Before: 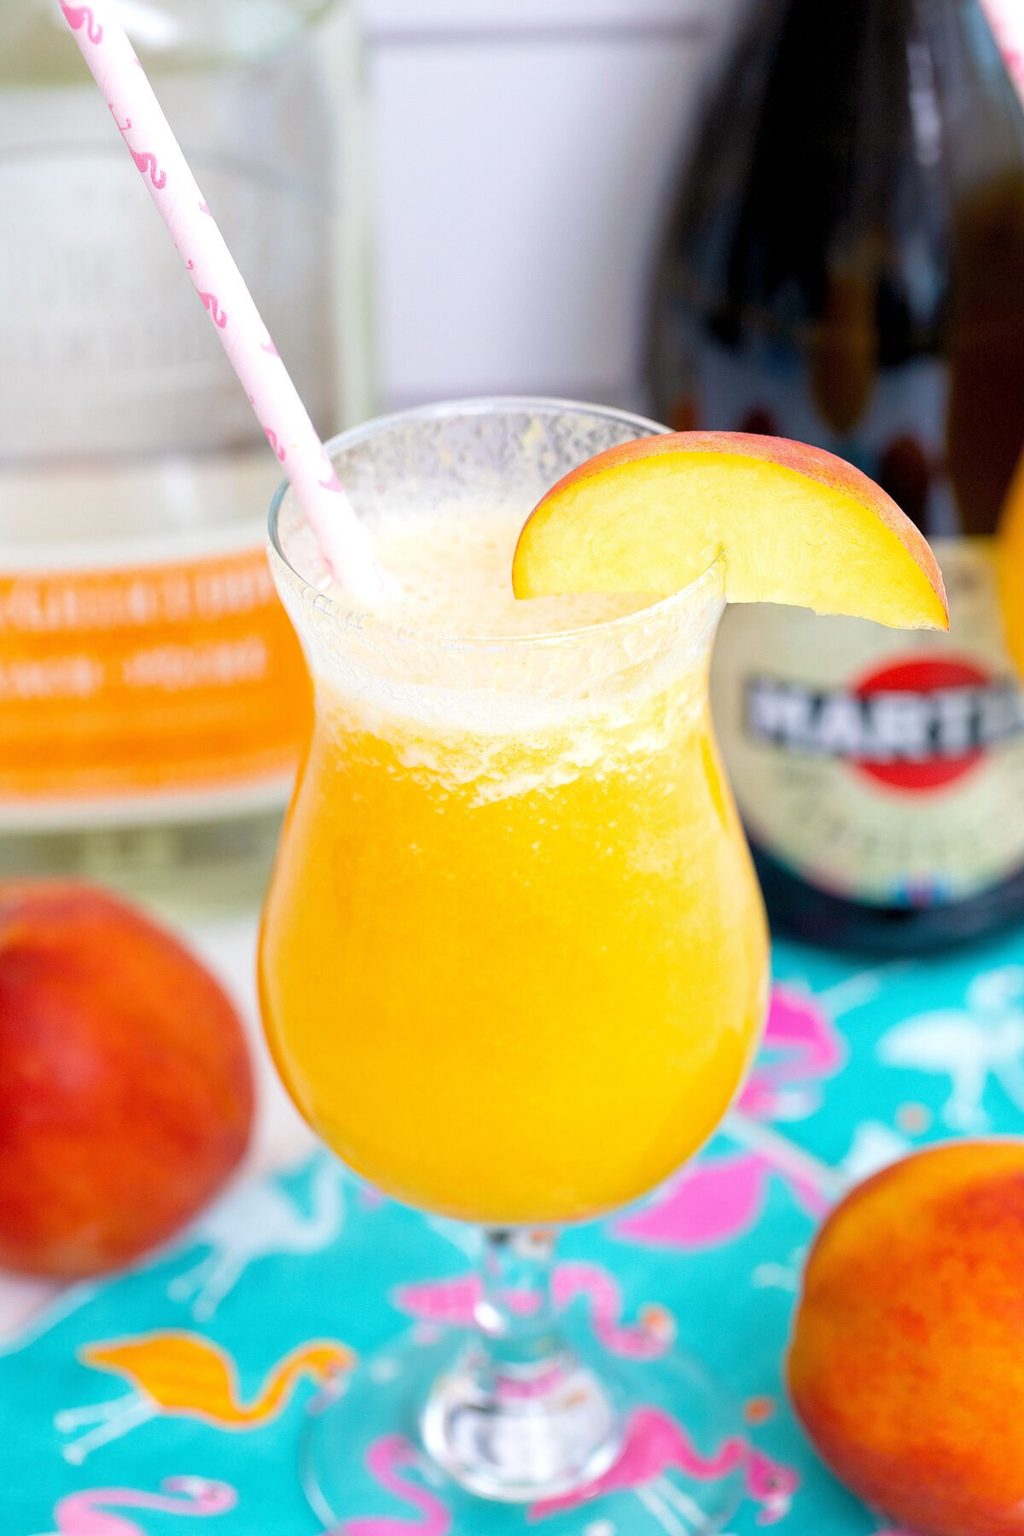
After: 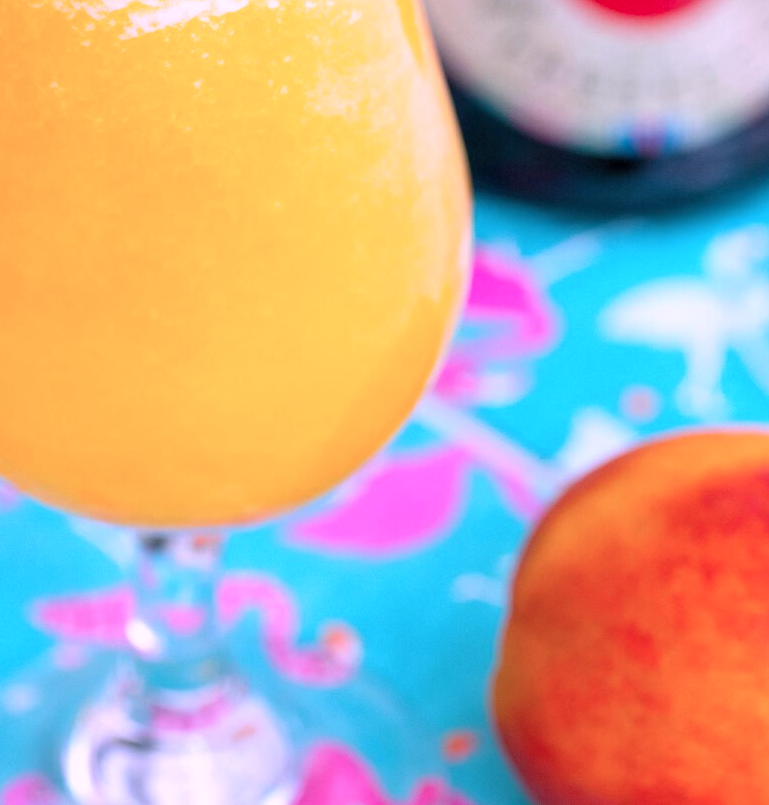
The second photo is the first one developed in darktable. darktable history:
crop and rotate: left 35.899%, top 50.41%, bottom 4.859%
color correction: highlights a* 15.15, highlights b* -24.71
